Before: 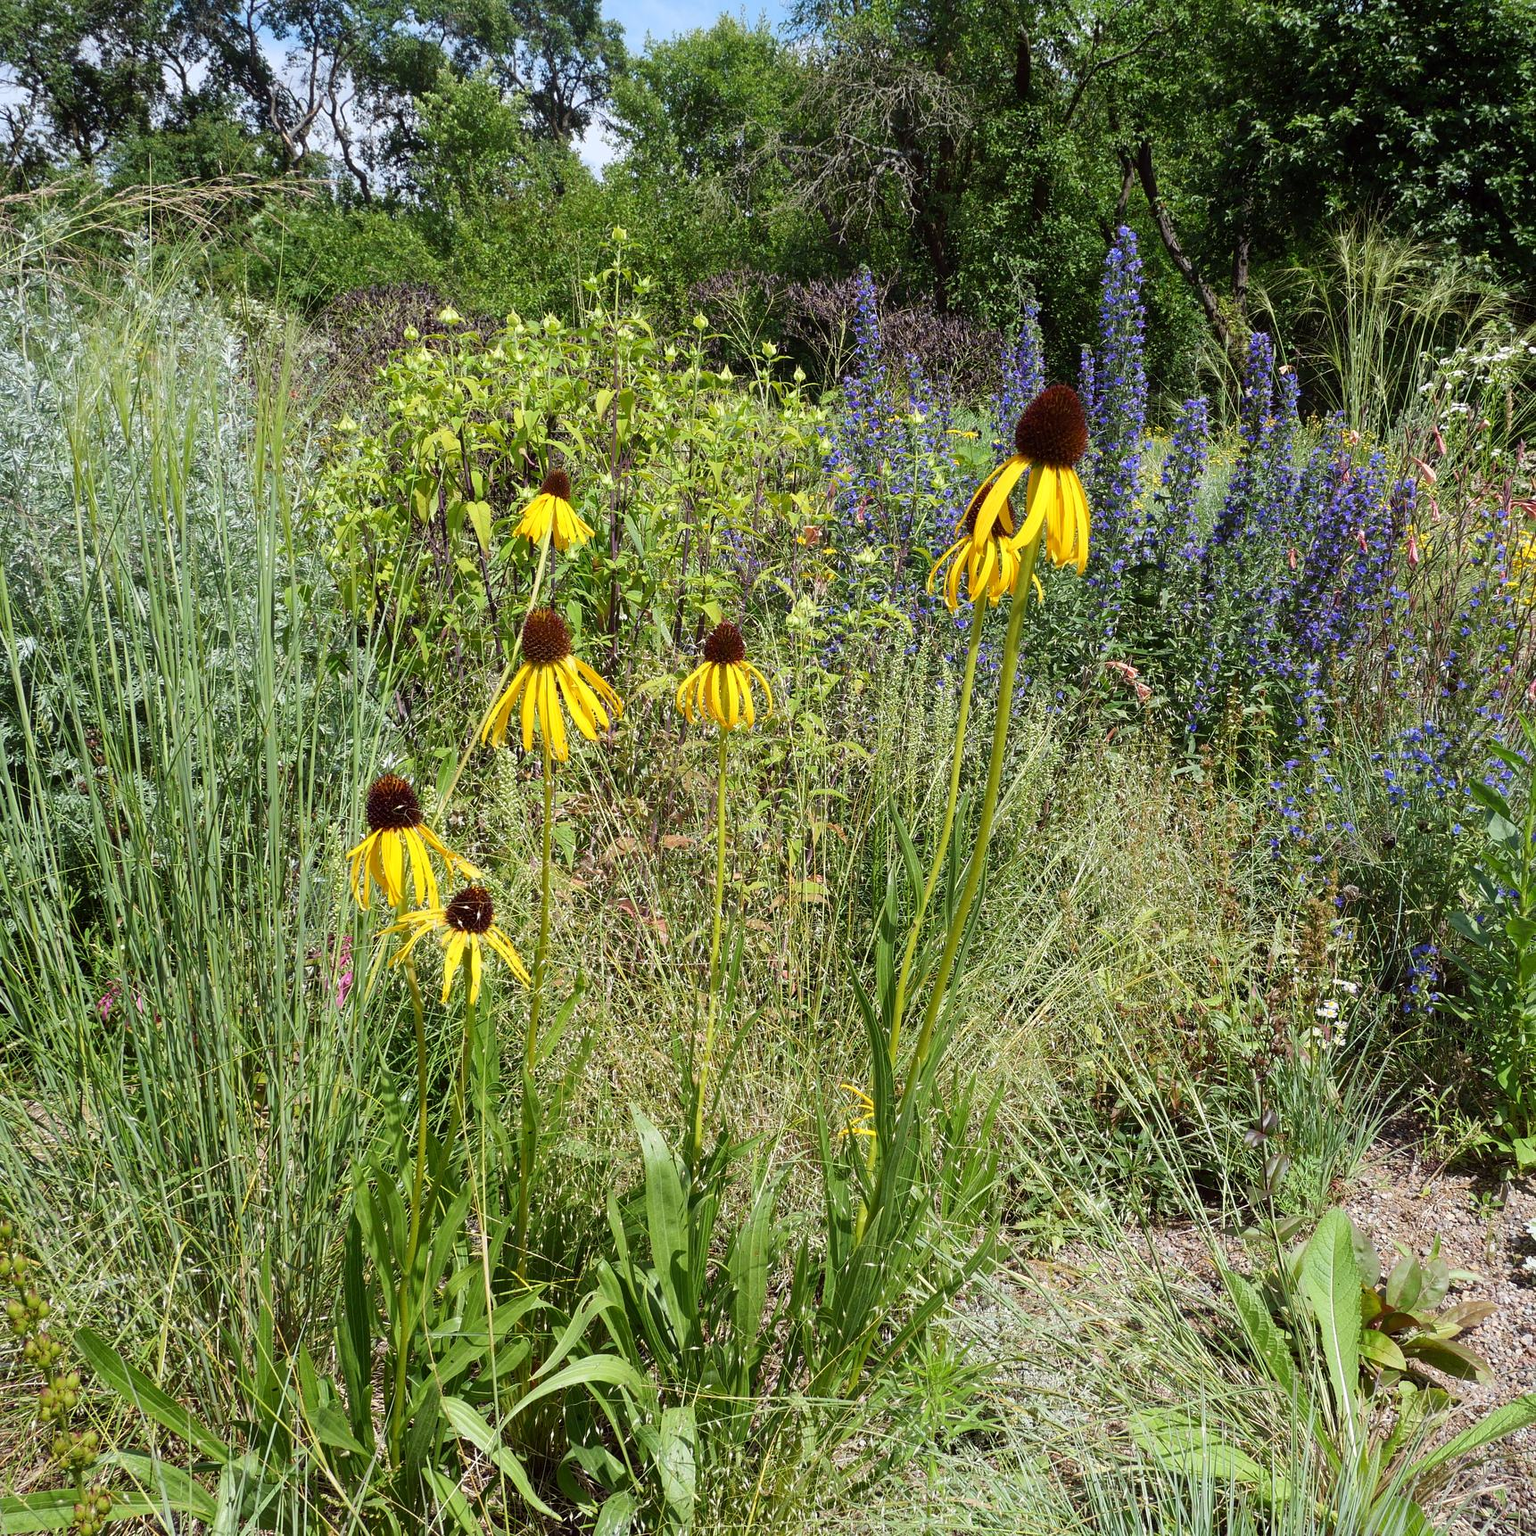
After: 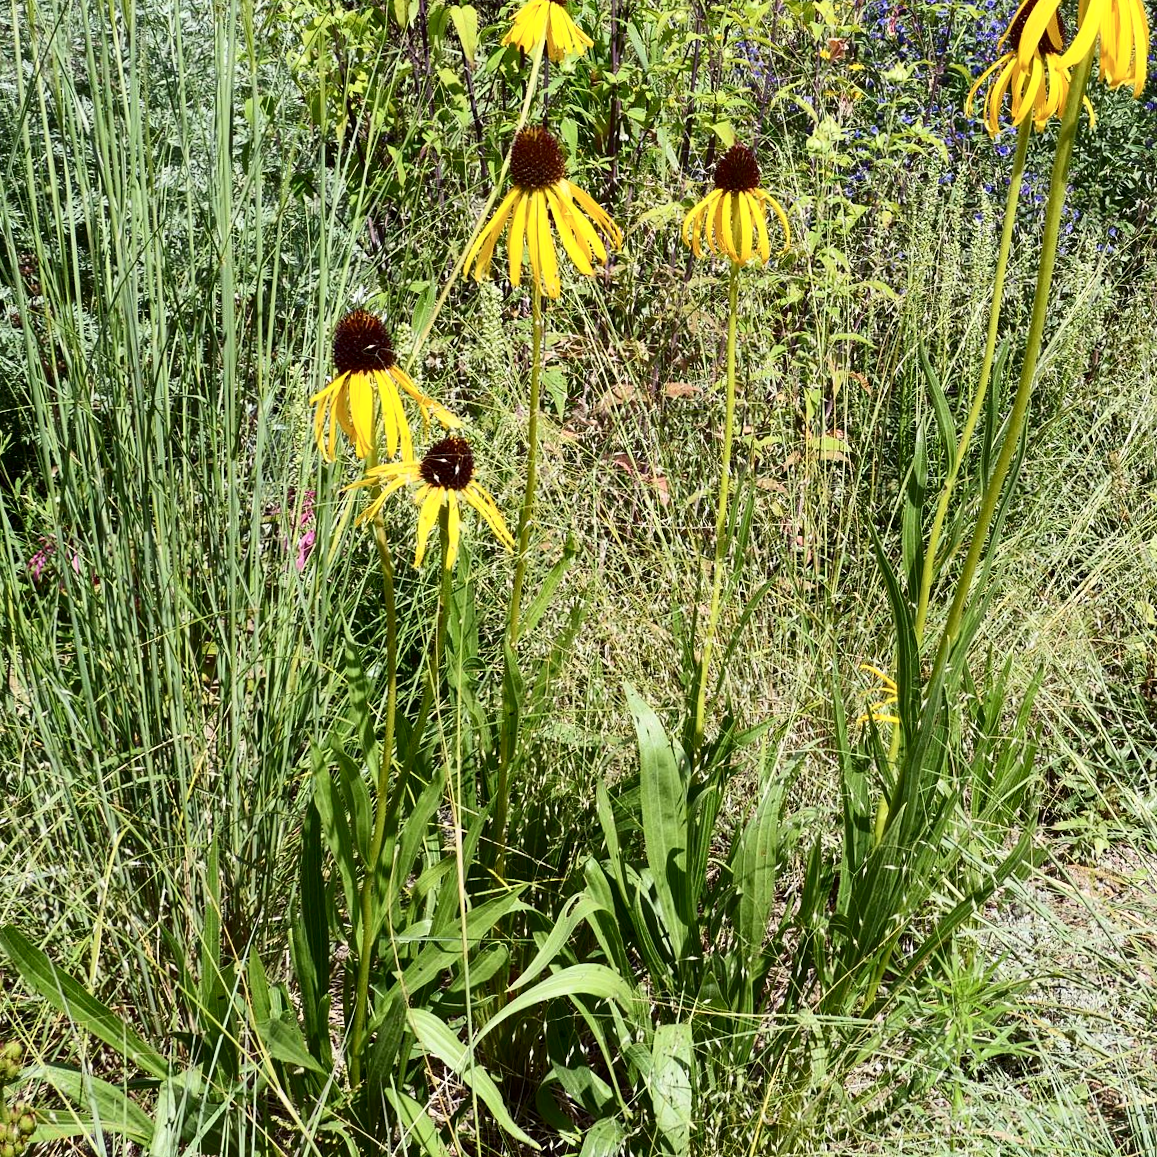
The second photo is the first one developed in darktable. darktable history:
contrast brightness saturation: contrast 0.28
crop and rotate: angle -0.82°, left 3.85%, top 31.828%, right 27.992%
shadows and highlights: low approximation 0.01, soften with gaussian
